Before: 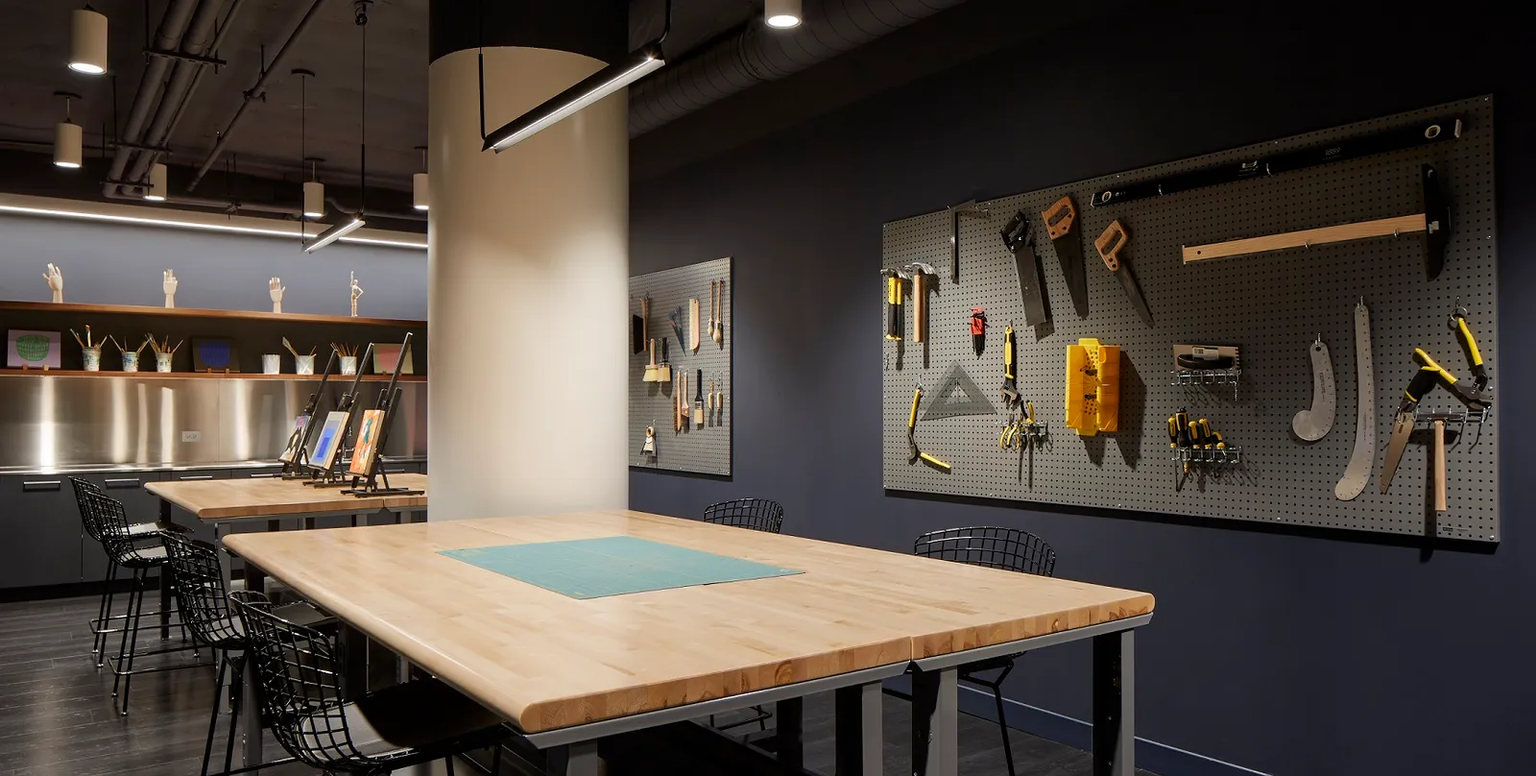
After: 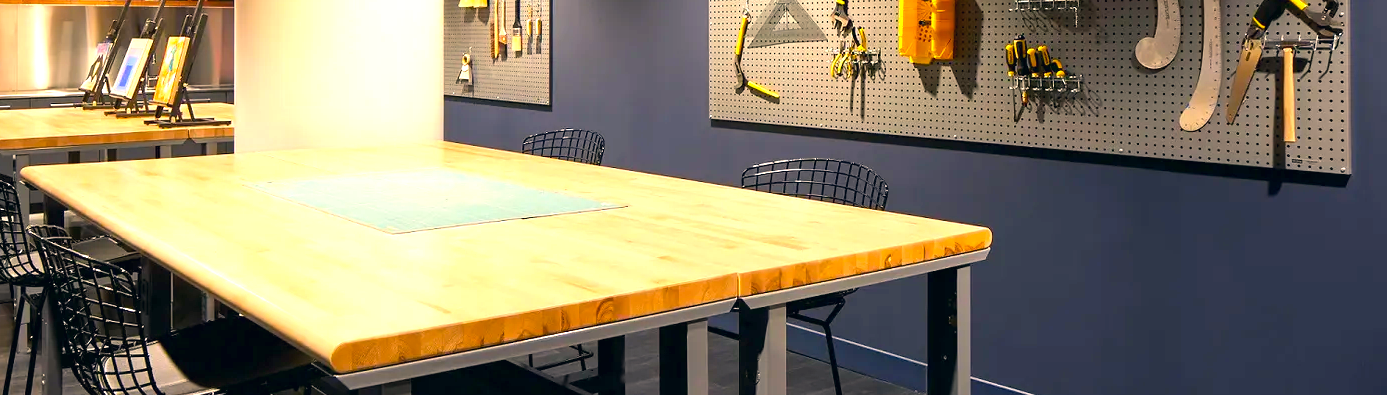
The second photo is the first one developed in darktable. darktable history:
crop and rotate: left 13.257%, top 48.321%, bottom 2.732%
color correction: highlights a* 5.37, highlights b* 5.33, shadows a* -4.03, shadows b* -5.08
exposure: black level correction 0, exposure 1.2 EV, compensate highlight preservation false
color balance rgb: highlights gain › chroma 2.994%, highlights gain › hue 71.83°, perceptual saturation grading › global saturation 37.228%
